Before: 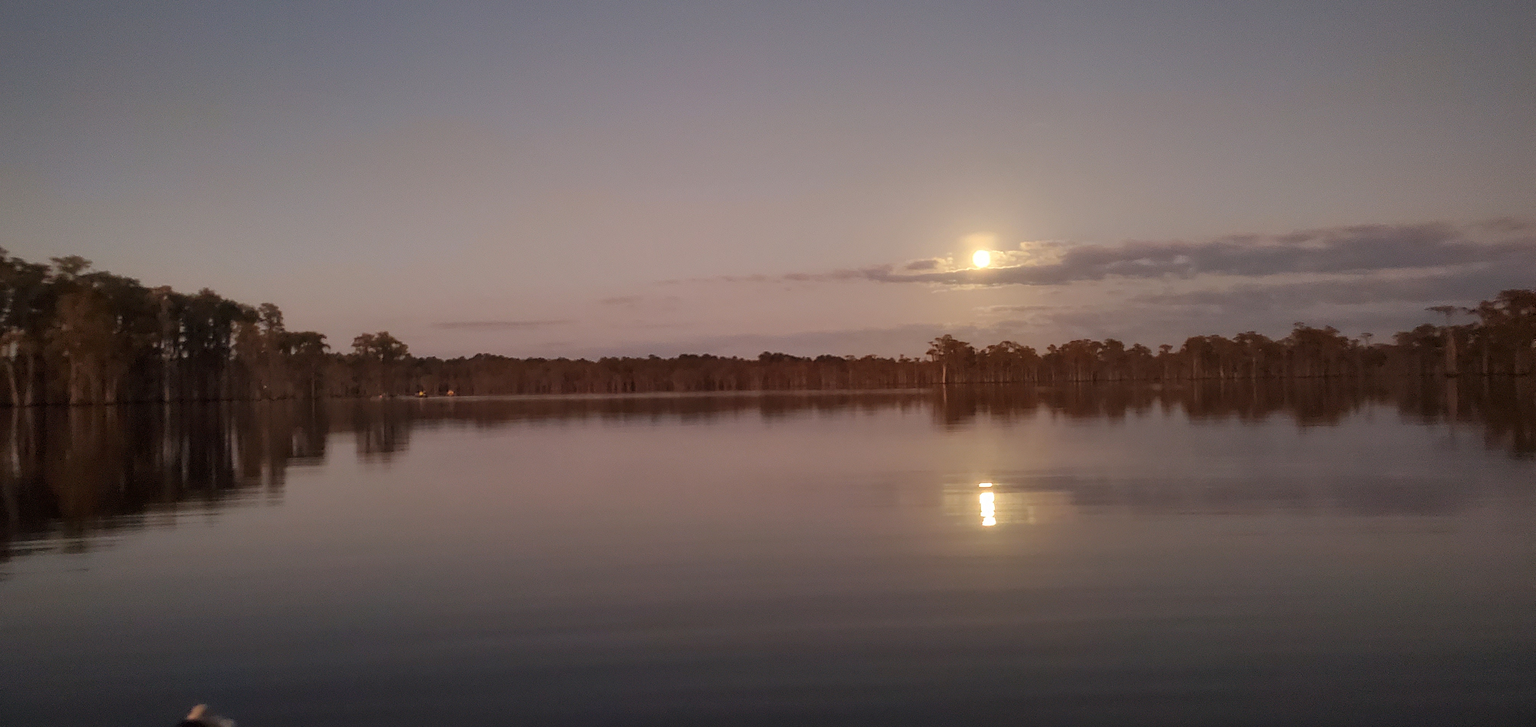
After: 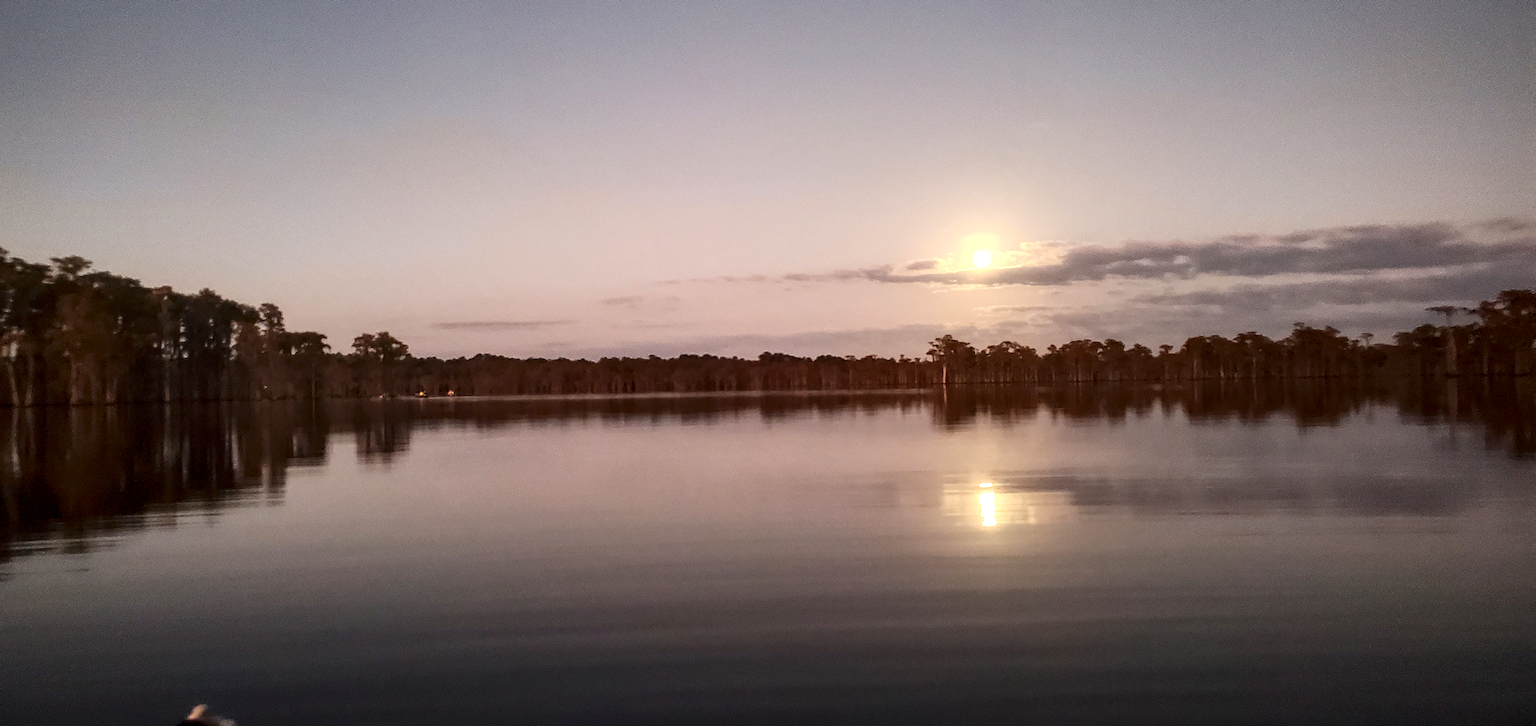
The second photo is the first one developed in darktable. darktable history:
local contrast: detail 130%
exposure: black level correction 0, exposure 0.499 EV, compensate exposure bias true, compensate highlight preservation false
contrast brightness saturation: contrast 0.284
